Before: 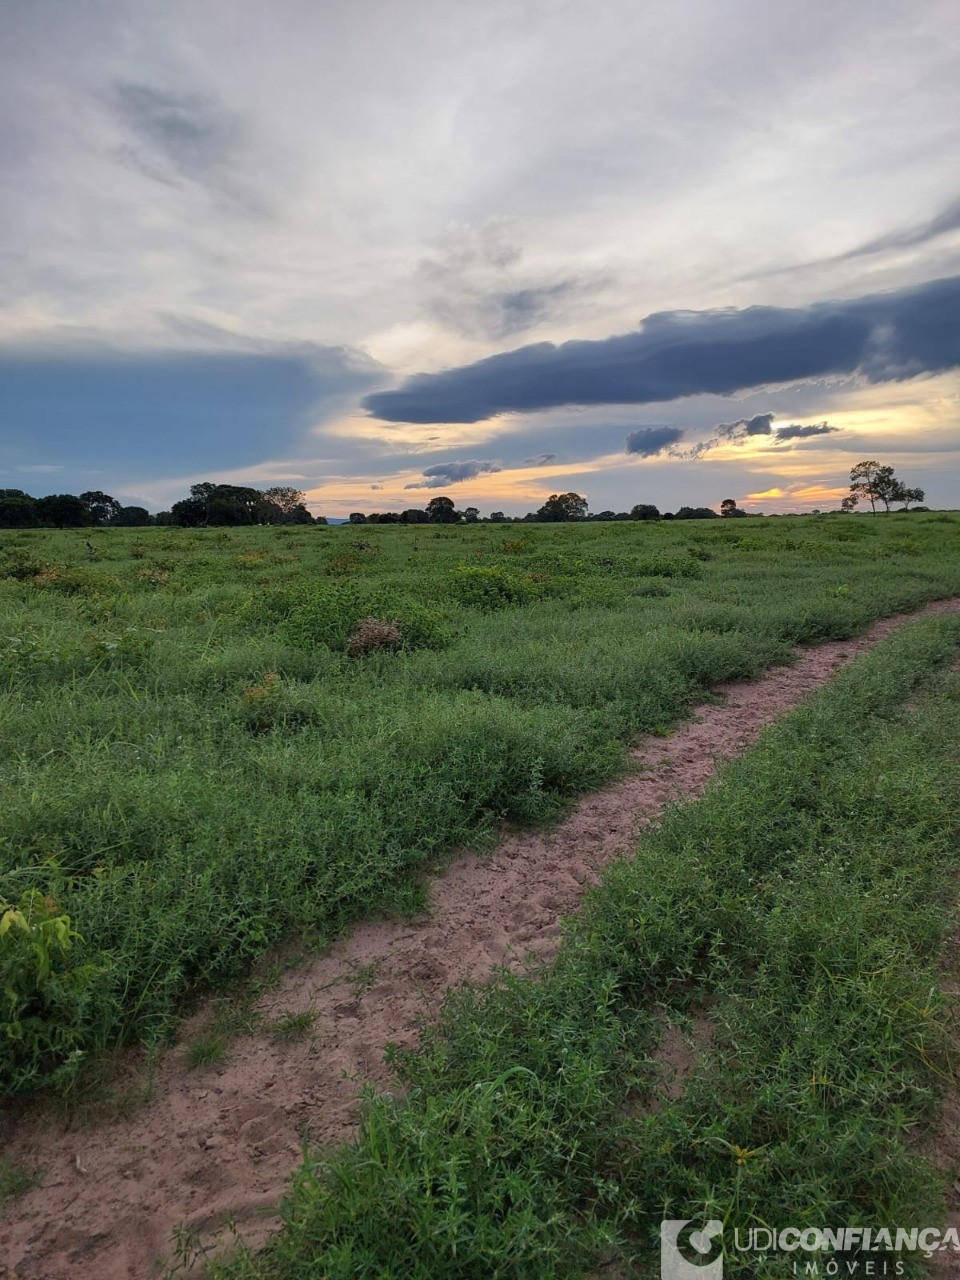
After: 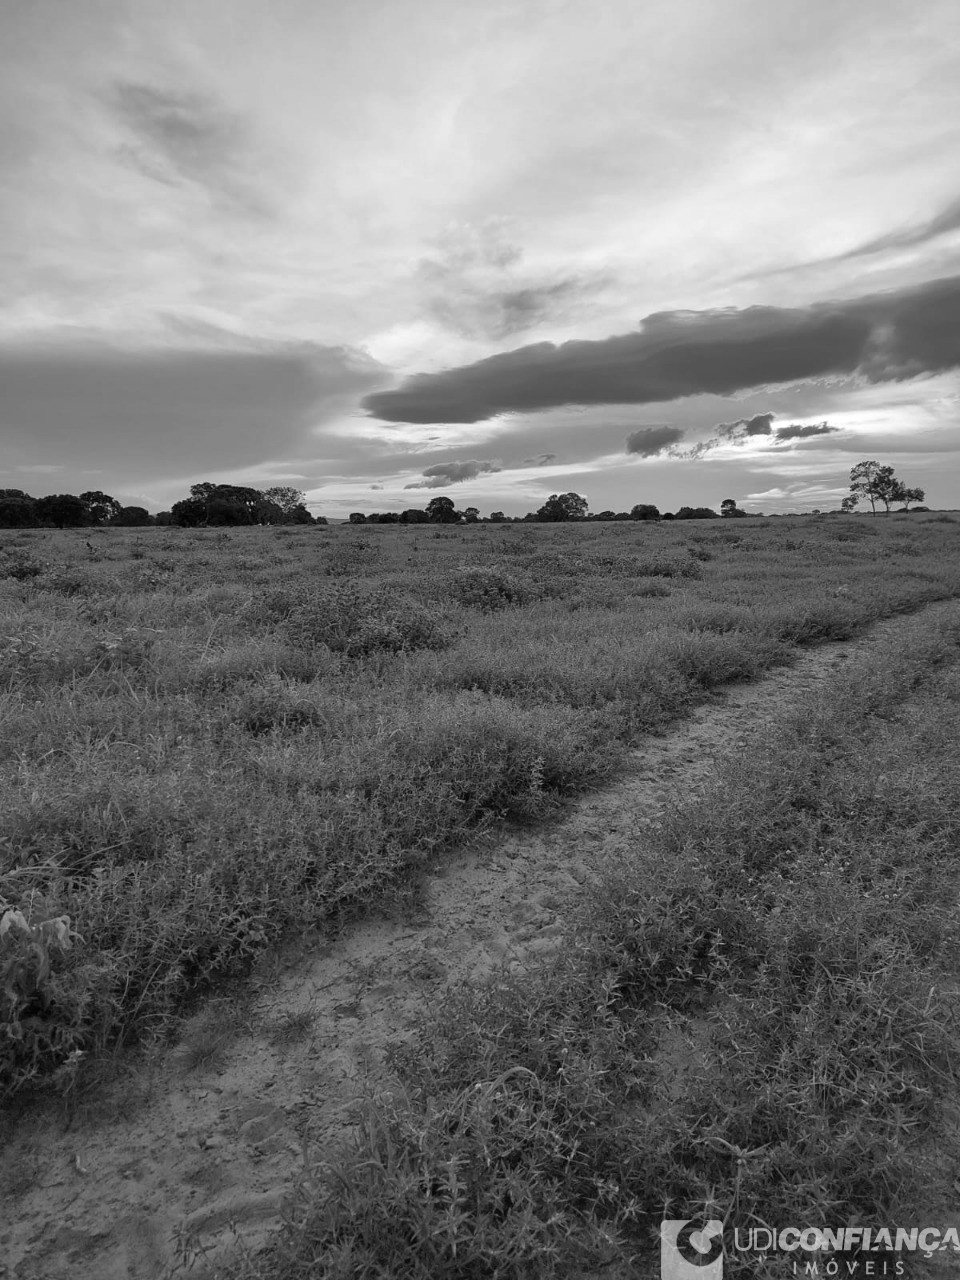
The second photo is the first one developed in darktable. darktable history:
exposure: exposure 0.191 EV, compensate highlight preservation false
monochrome: a -11.7, b 1.62, size 0.5, highlights 0.38
white balance: red 1.127, blue 0.943
